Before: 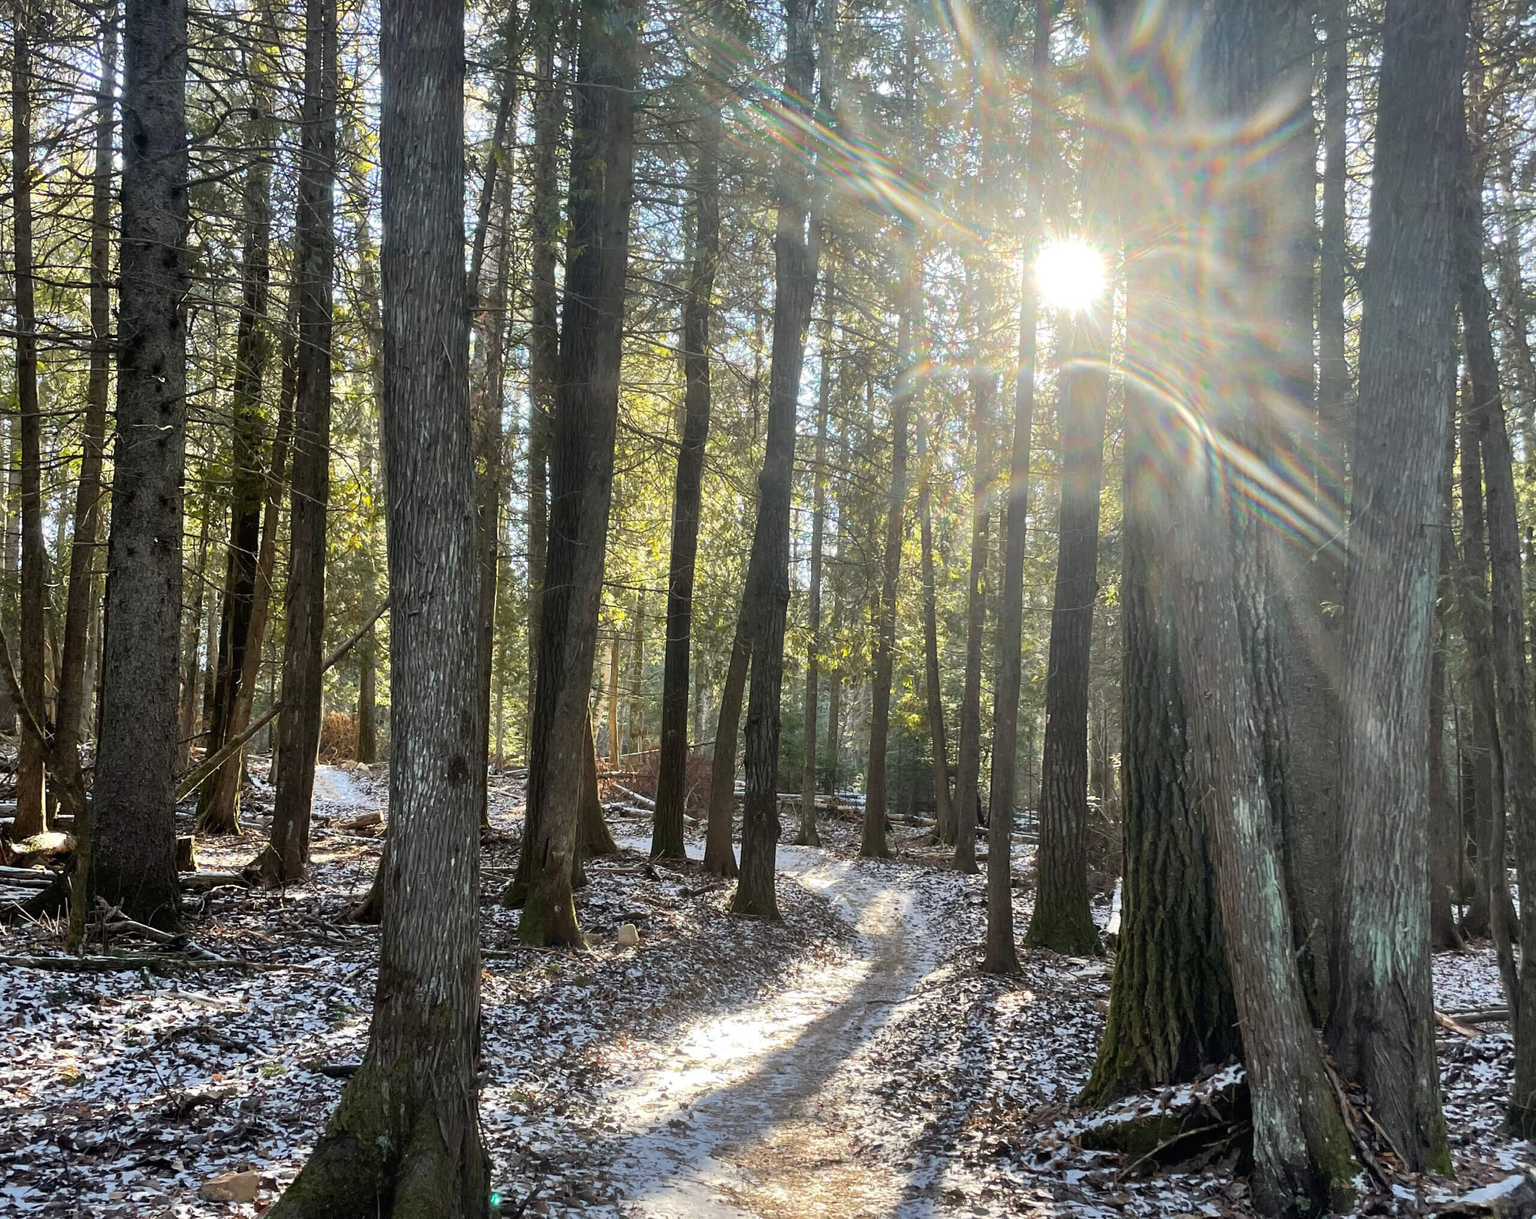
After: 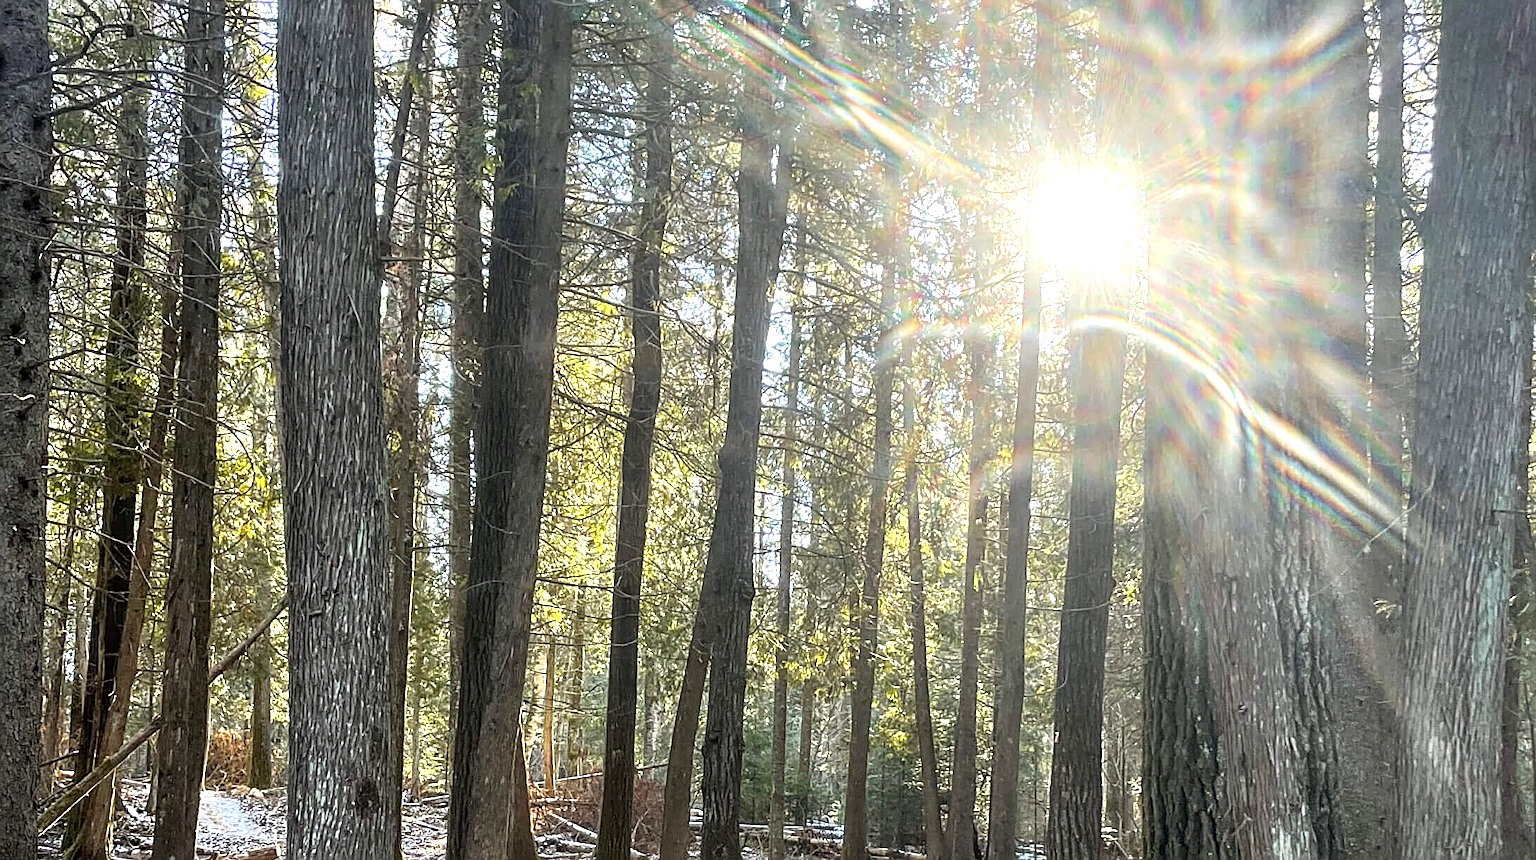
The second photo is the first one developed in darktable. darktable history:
exposure: exposure 0.564 EV, compensate highlight preservation false
sharpen: radius 2.543, amount 0.636
local contrast: detail 130%
crop and rotate: left 9.345%, top 7.22%, right 4.982%, bottom 32.331%
